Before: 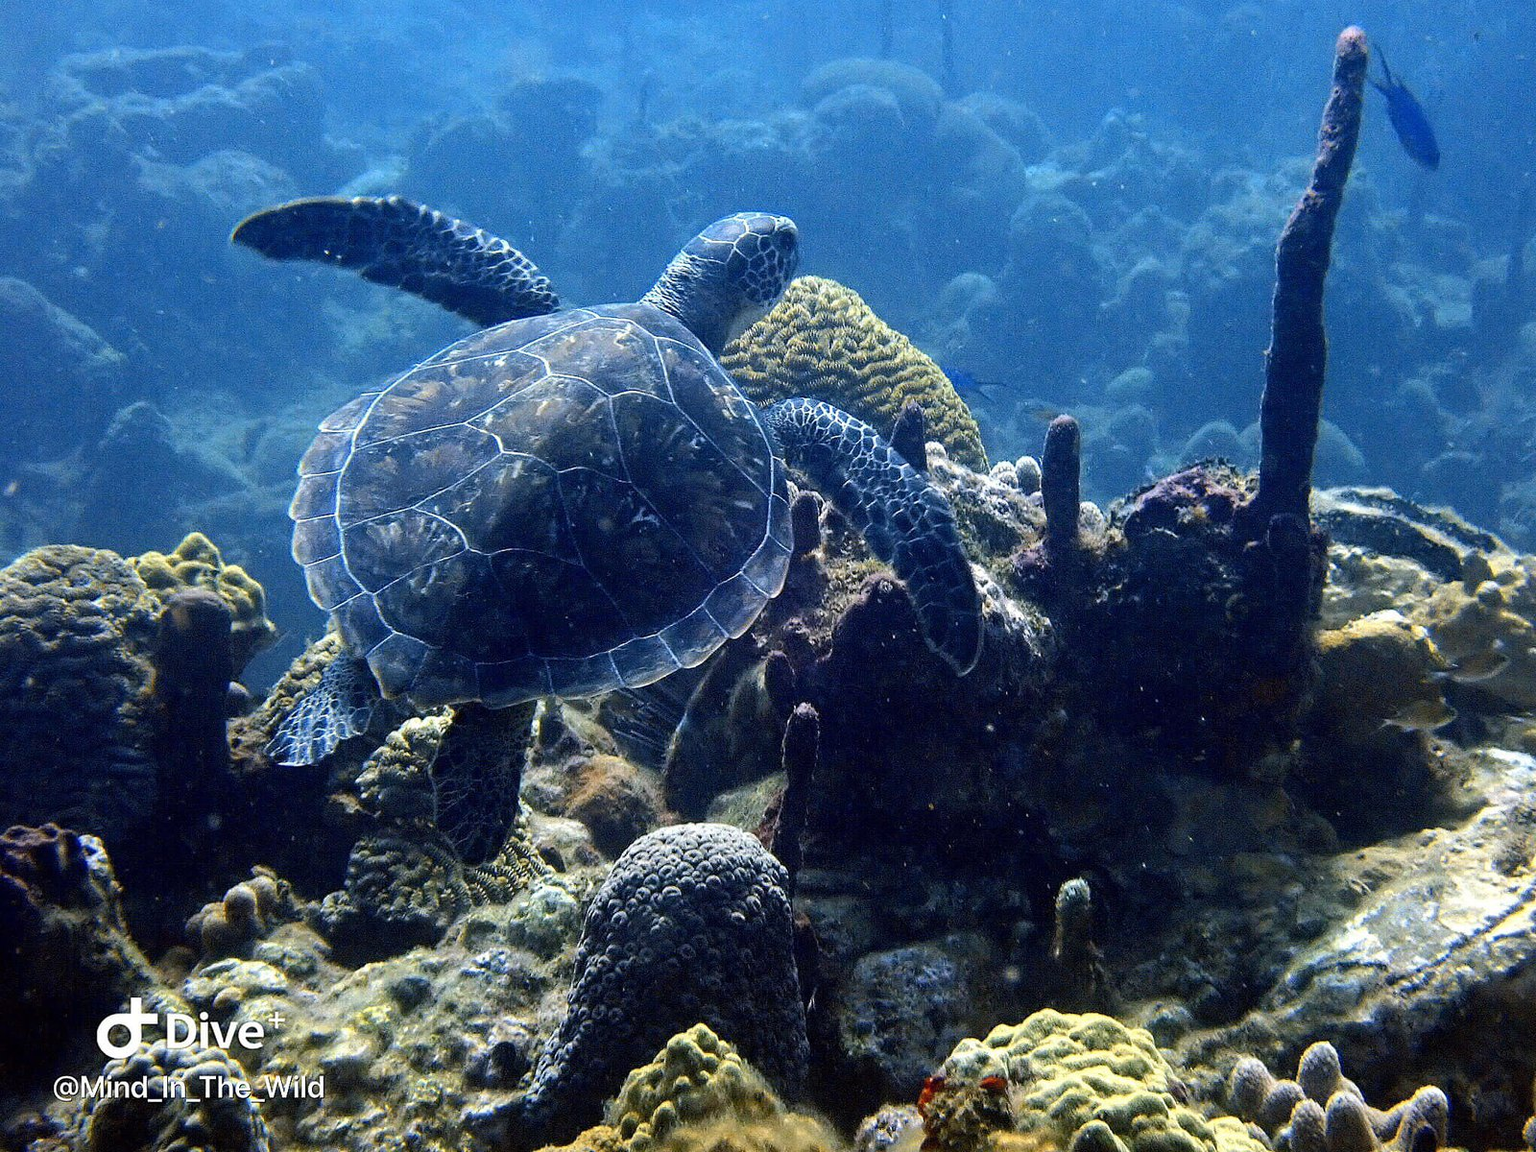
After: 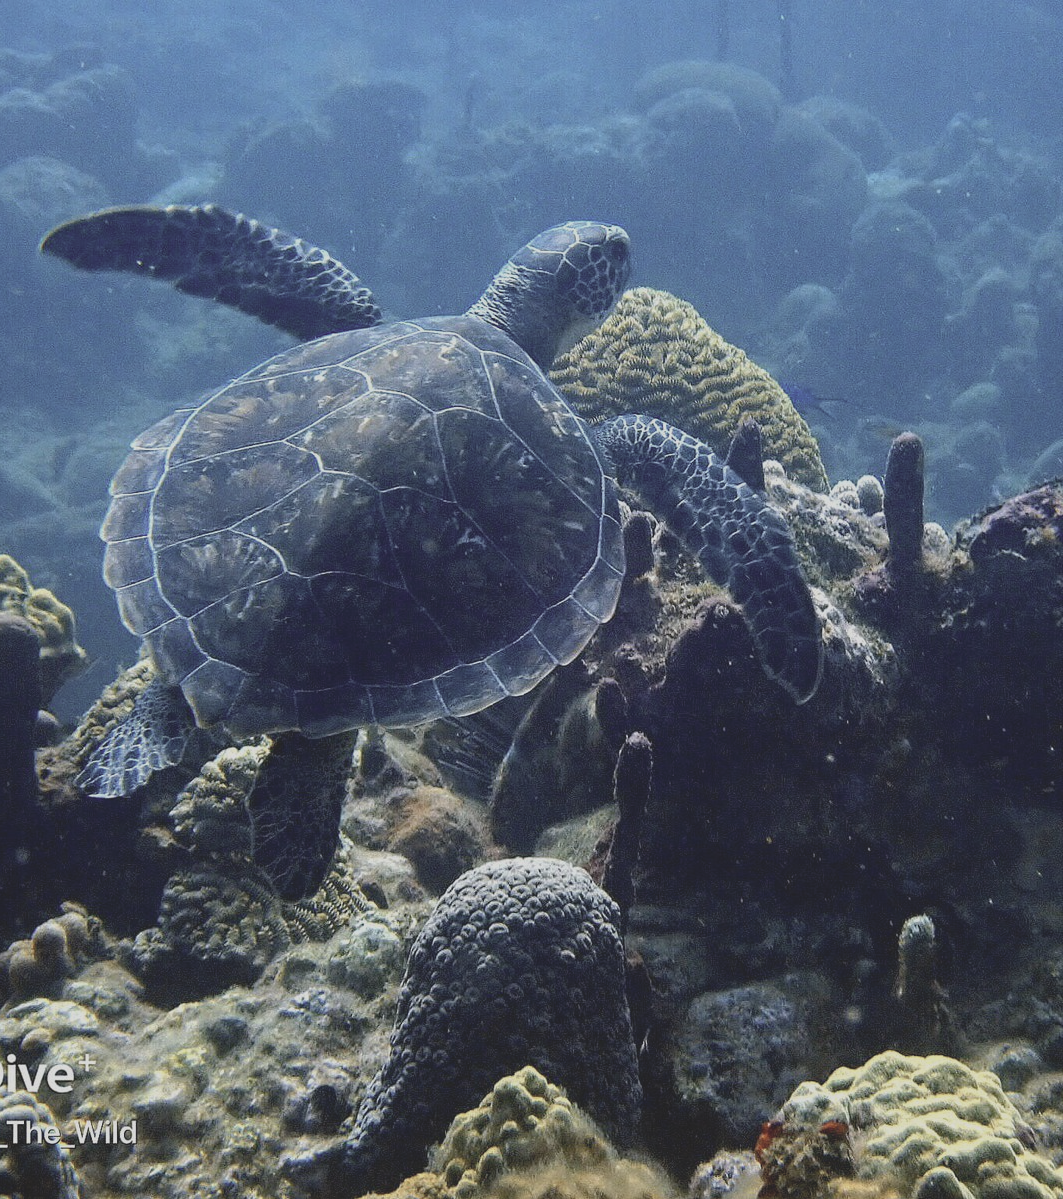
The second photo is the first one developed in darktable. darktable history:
crop and rotate: left 12.613%, right 20.921%
contrast brightness saturation: contrast -0.261, saturation -0.428
